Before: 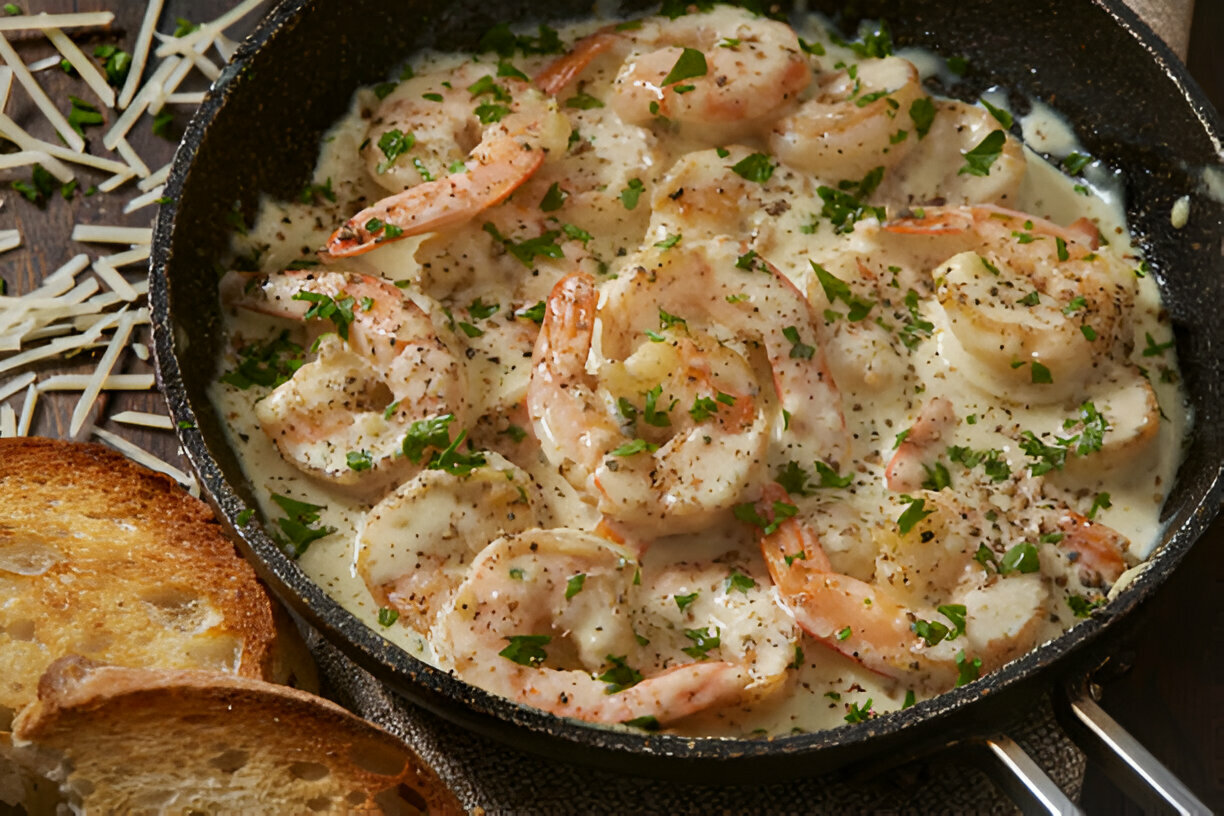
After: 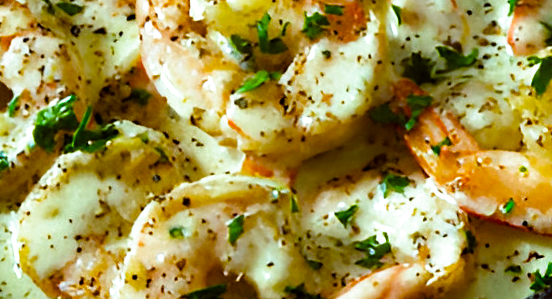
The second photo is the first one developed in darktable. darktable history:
filmic rgb: black relative exposure -12 EV, white relative exposure 2.8 EV, threshold 3 EV, target black luminance 0%, hardness 8.06, latitude 70.41%, contrast 1.14, highlights saturation mix 10%, shadows ↔ highlights balance -0.388%, color science v4 (2020), iterations of high-quality reconstruction 10, contrast in shadows soft, contrast in highlights soft, enable highlight reconstruction true
crop: left 29.672%, top 41.786%, right 20.851%, bottom 3.487%
color balance rgb: shadows lift › luminance -7.7%, shadows lift › chroma 2.13%, shadows lift › hue 200.79°, power › luminance -7.77%, power › chroma 2.27%, power › hue 220.69°, highlights gain › luminance 15.15%, highlights gain › chroma 4%, highlights gain › hue 209.35°, global offset › luminance -0.21%, global offset › chroma 0.27%, perceptual saturation grading › global saturation 24.42%, perceptual saturation grading › highlights -24.42%, perceptual saturation grading › mid-tones 24.42%, perceptual saturation grading › shadows 40%, perceptual brilliance grading › global brilliance -5%, perceptual brilliance grading › highlights 24.42%, perceptual brilliance grading › mid-tones 7%, perceptual brilliance grading › shadows -5%
rotate and perspective: rotation -14.8°, crop left 0.1, crop right 0.903, crop top 0.25, crop bottom 0.748
